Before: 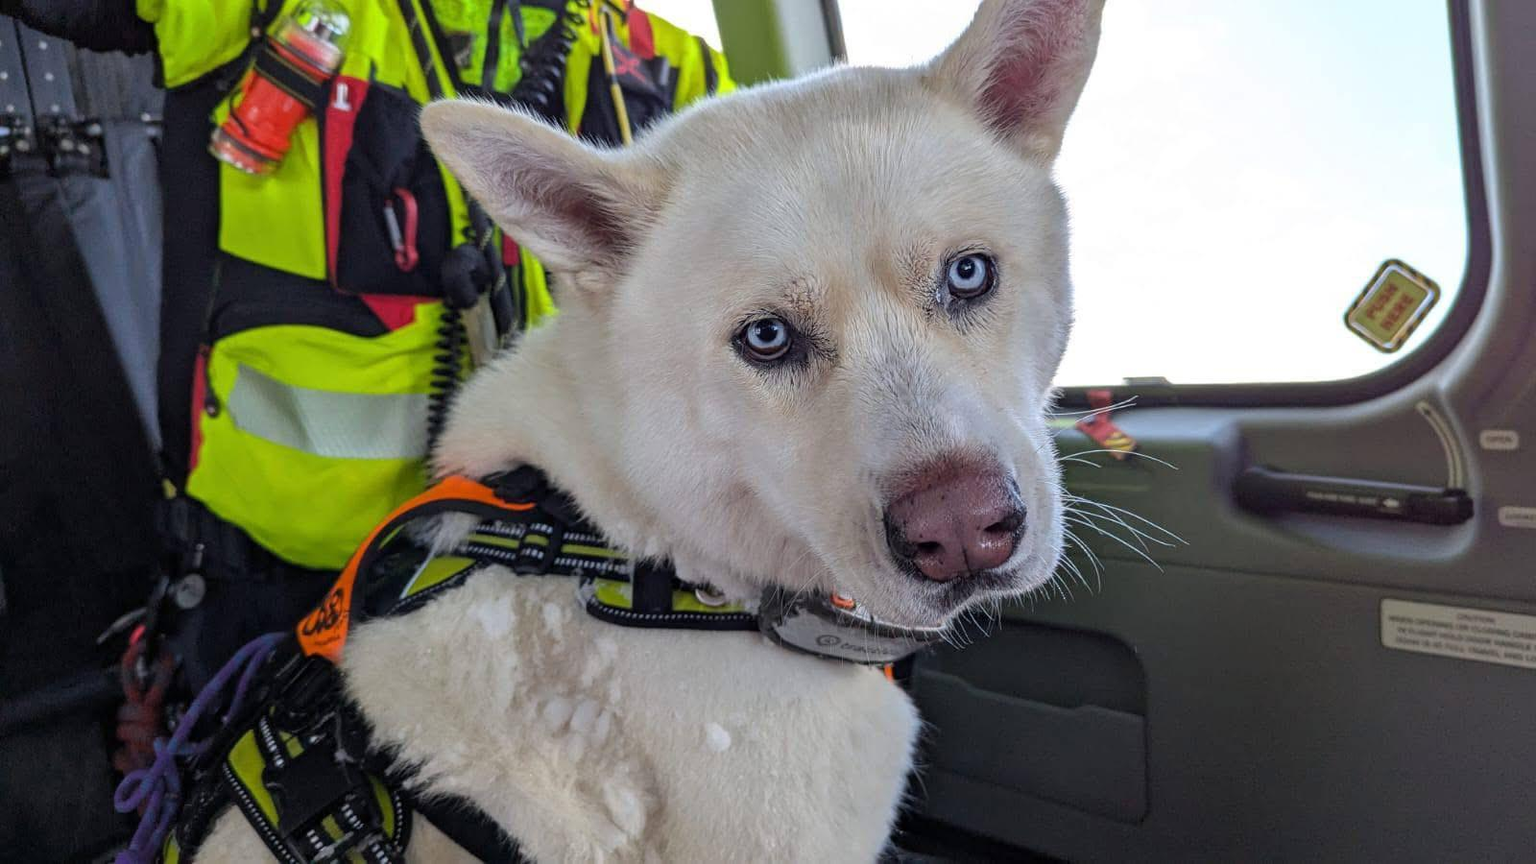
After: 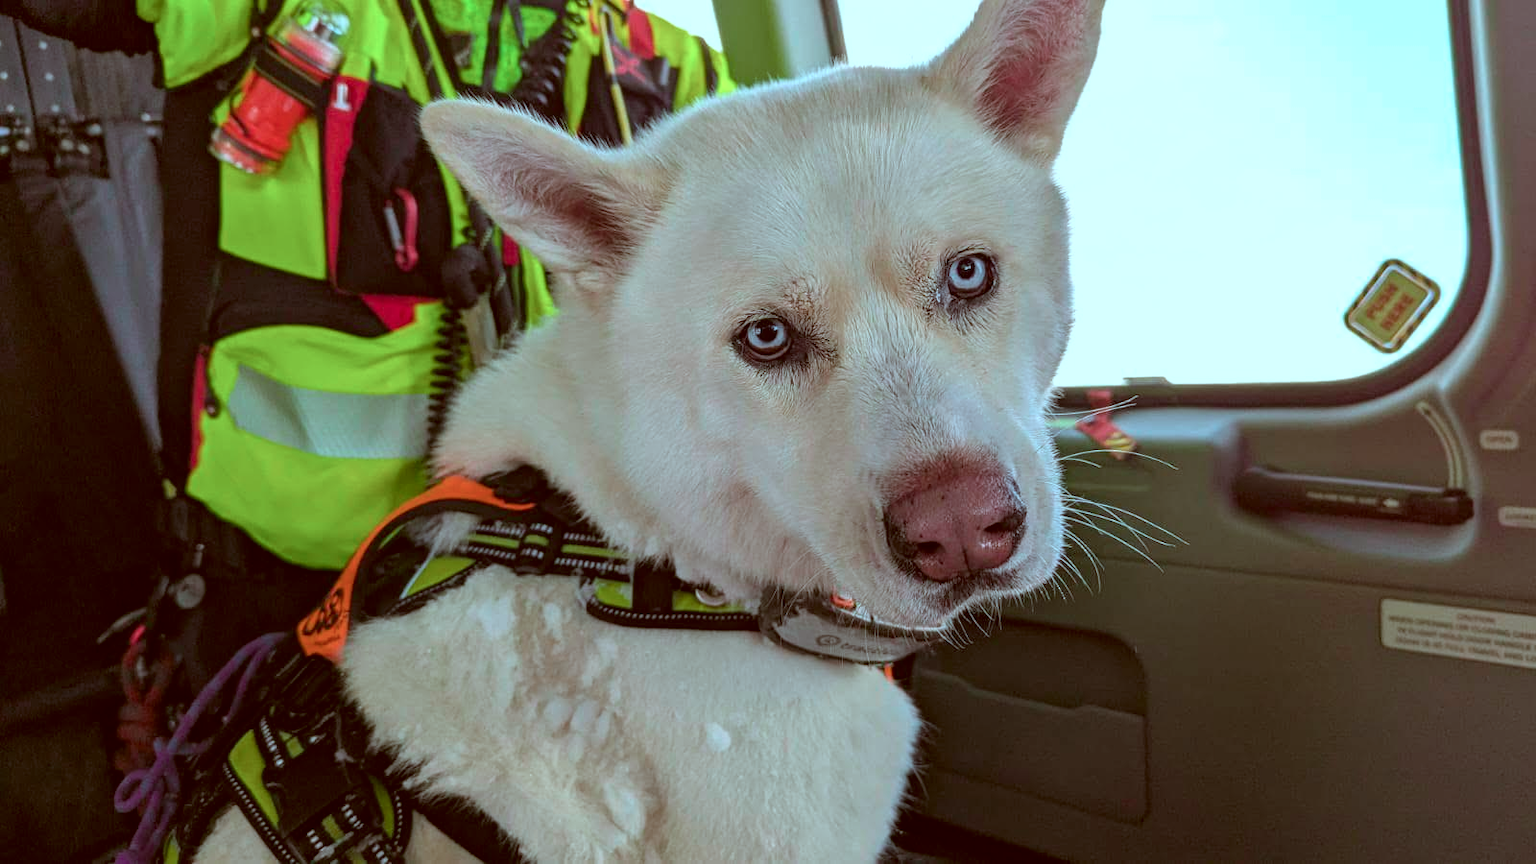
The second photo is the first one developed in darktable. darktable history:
color balance rgb: global vibrance 42.74%
color correction: highlights a* -14.62, highlights b* -16.22, shadows a* 10.12, shadows b* 29.4
color contrast: blue-yellow contrast 0.7
